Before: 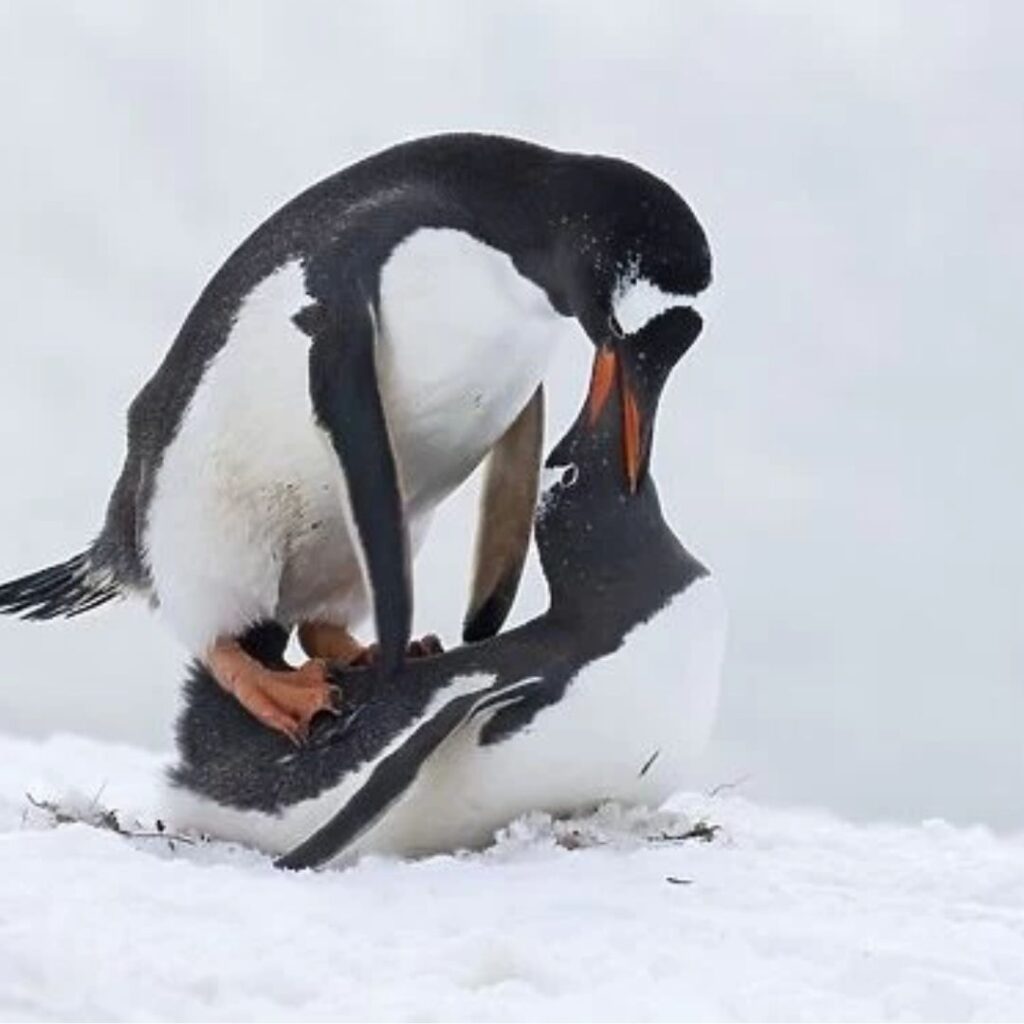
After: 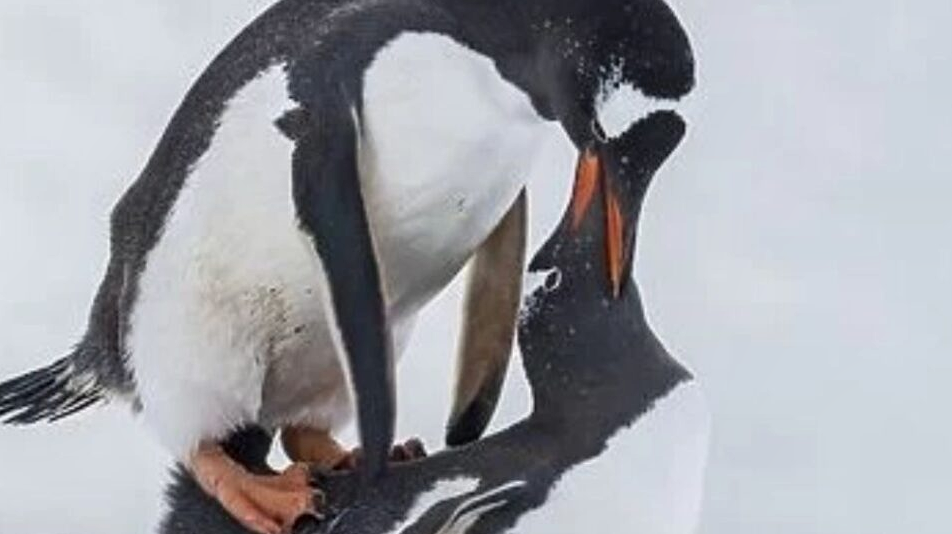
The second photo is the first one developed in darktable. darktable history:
crop: left 1.744%, top 19.225%, right 5.069%, bottom 28.357%
local contrast: on, module defaults
